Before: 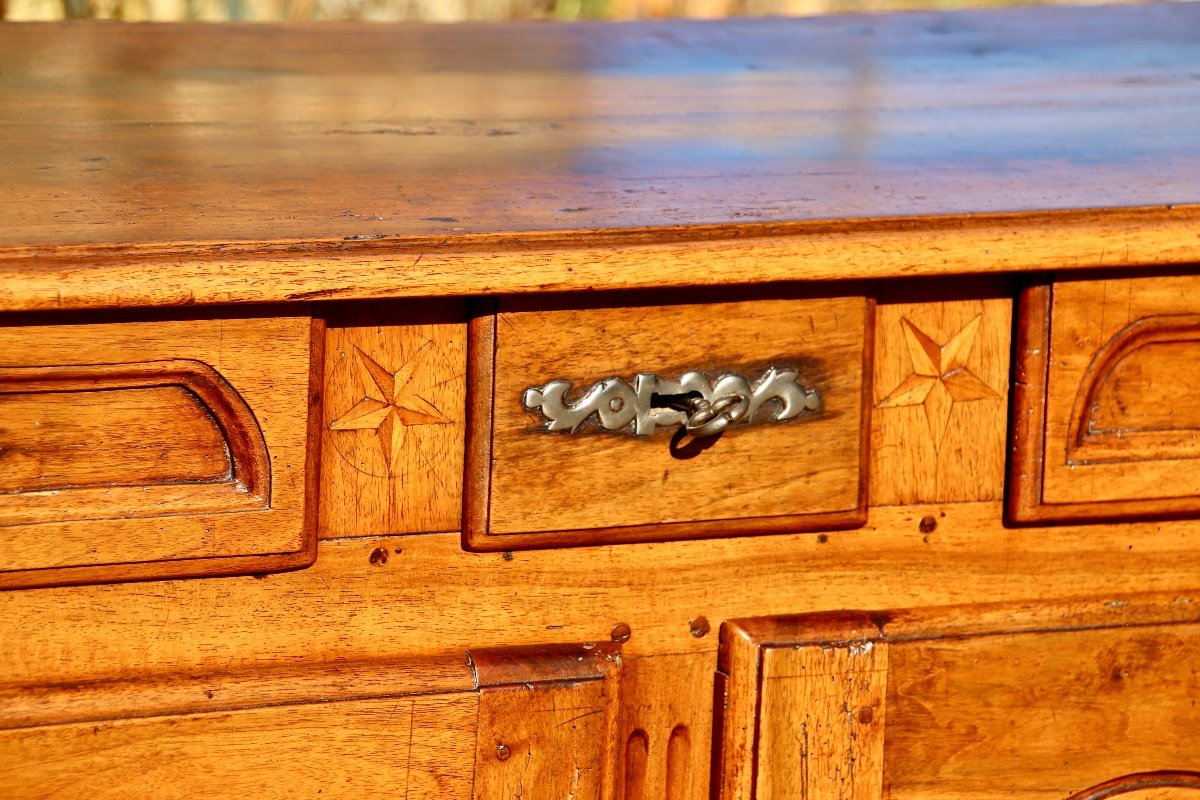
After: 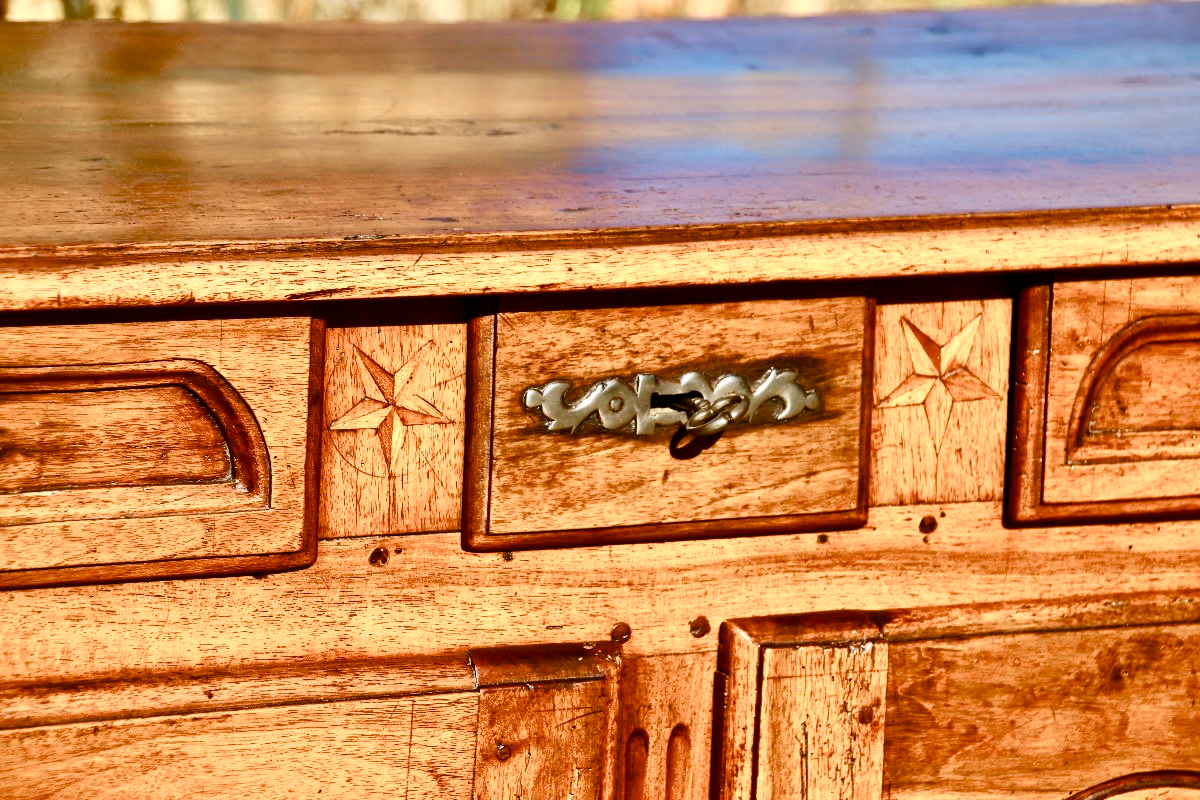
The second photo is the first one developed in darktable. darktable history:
velvia: on, module defaults
color balance rgb: perceptual saturation grading › global saturation -0.027%, perceptual saturation grading › highlights -34.15%, perceptual saturation grading › mid-tones 15.025%, perceptual saturation grading › shadows 48.853%, global vibrance 7.137%, saturation formula JzAzBz (2021)
